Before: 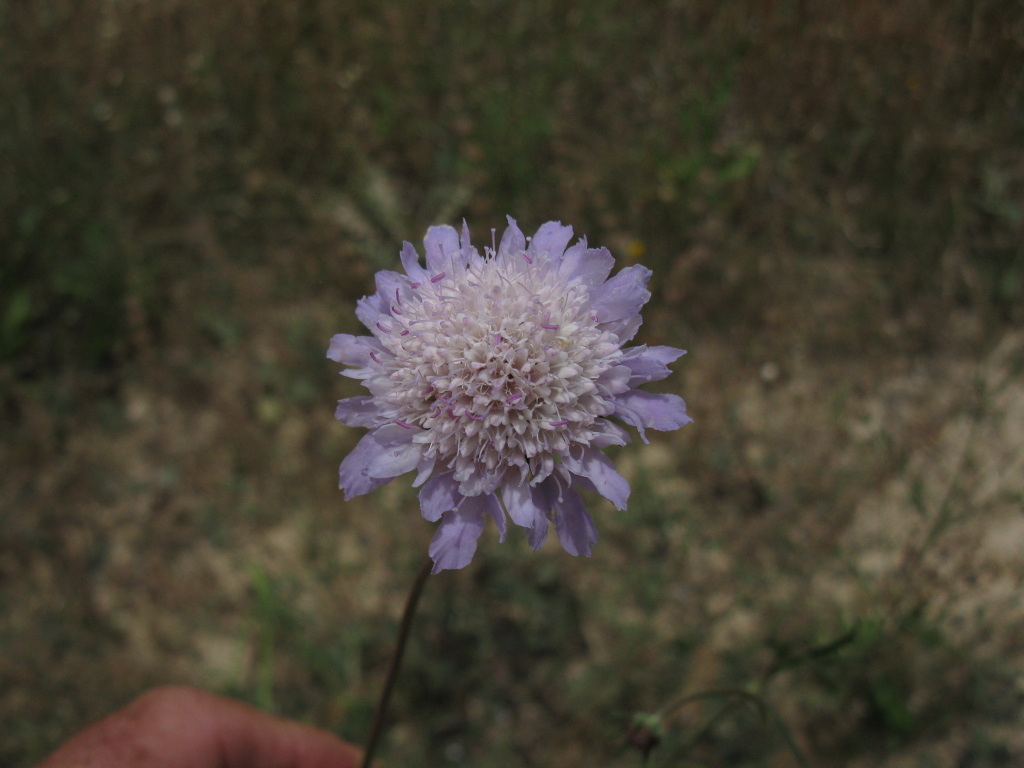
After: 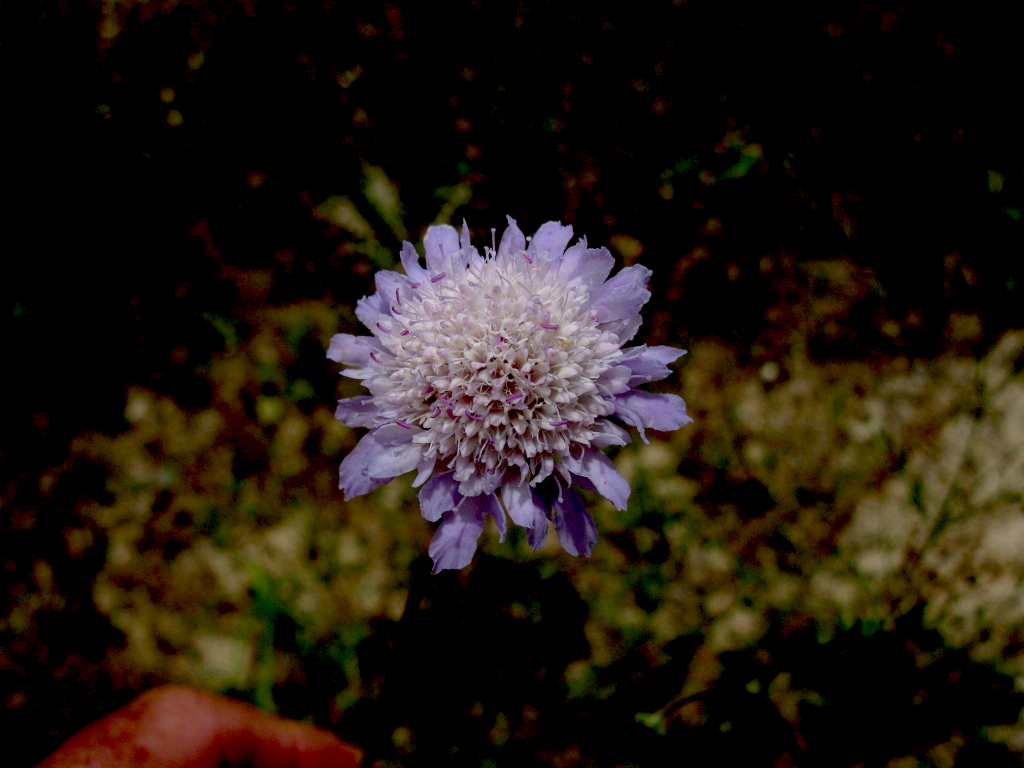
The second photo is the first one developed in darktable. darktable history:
exposure: black level correction 0.047, exposure 0.013 EV, compensate exposure bias true, compensate highlight preservation false
